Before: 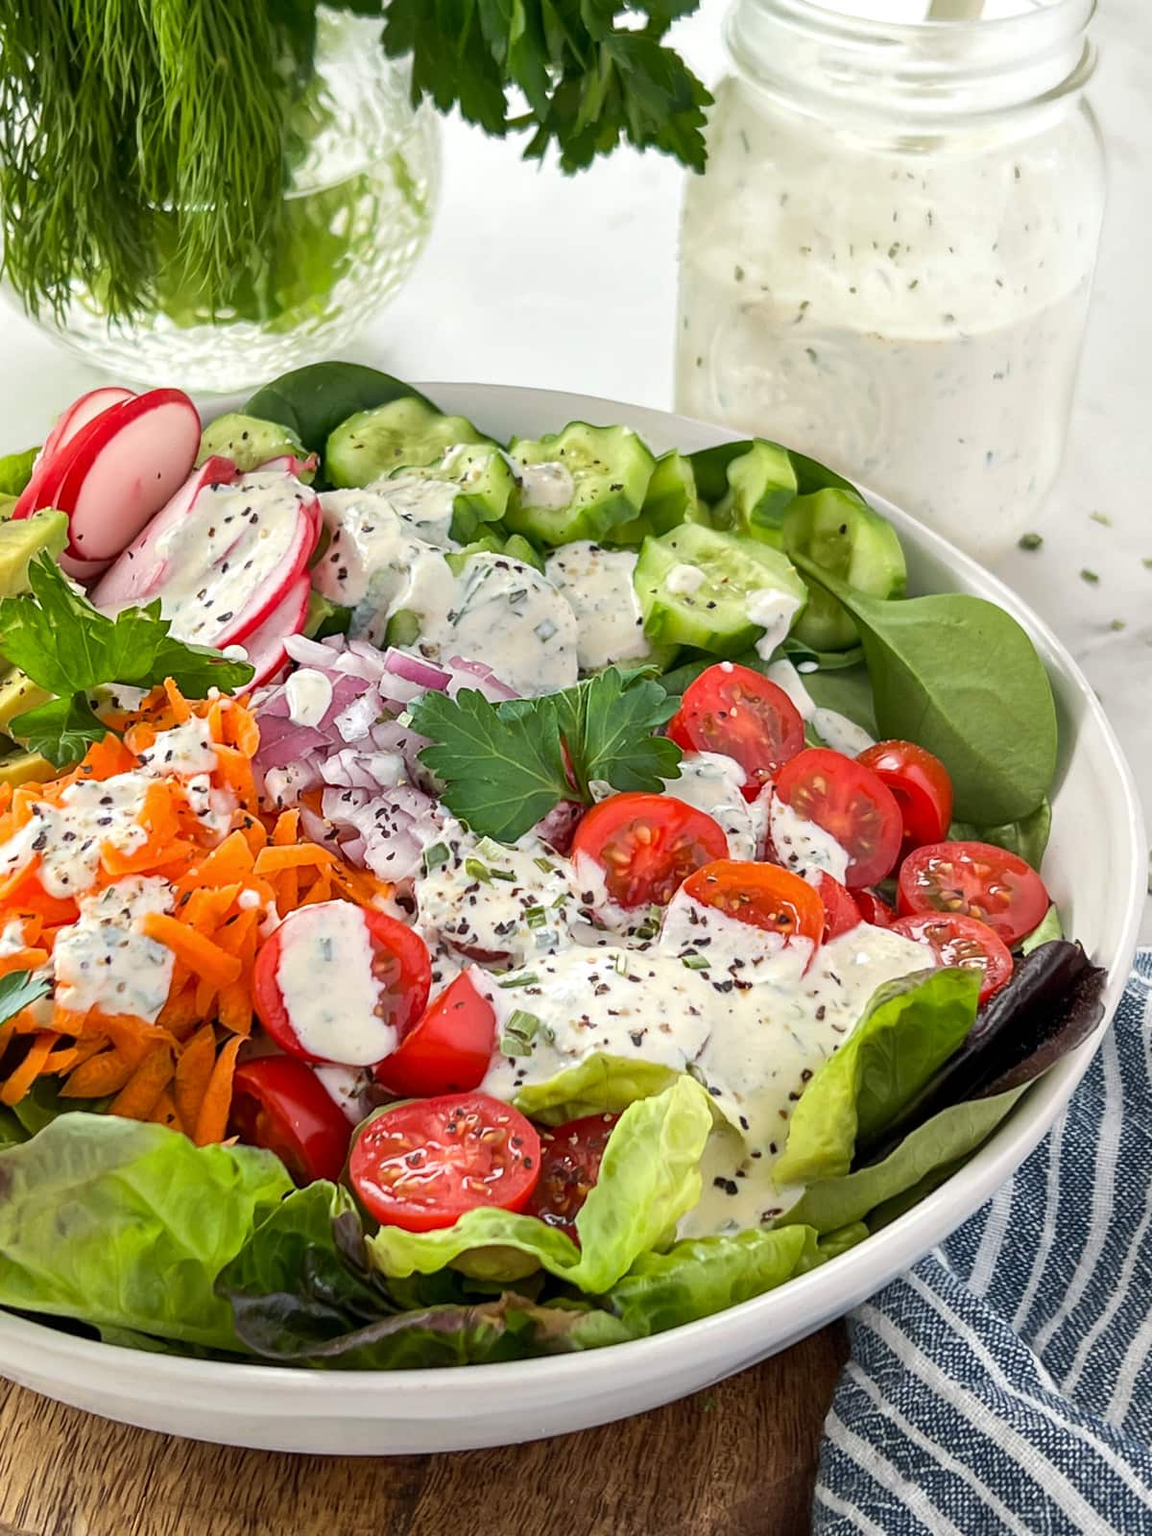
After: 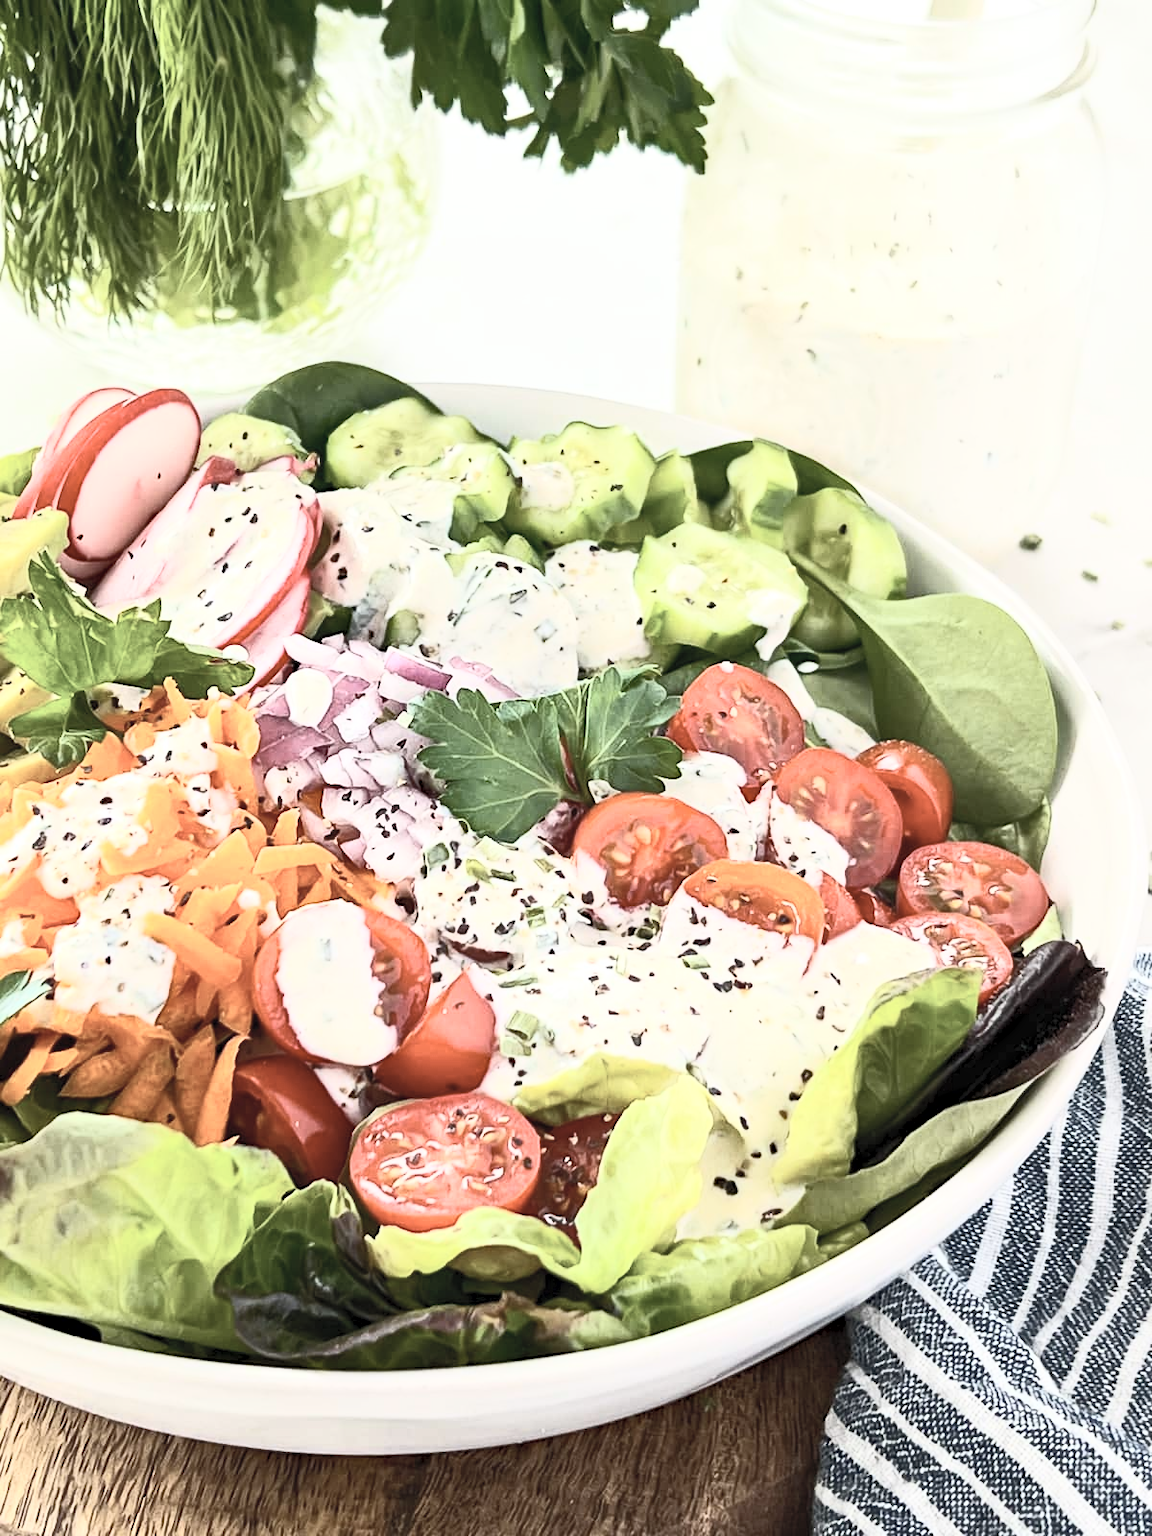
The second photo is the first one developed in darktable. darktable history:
haze removal: adaptive false
contrast brightness saturation: contrast 0.564, brightness 0.565, saturation -0.341
